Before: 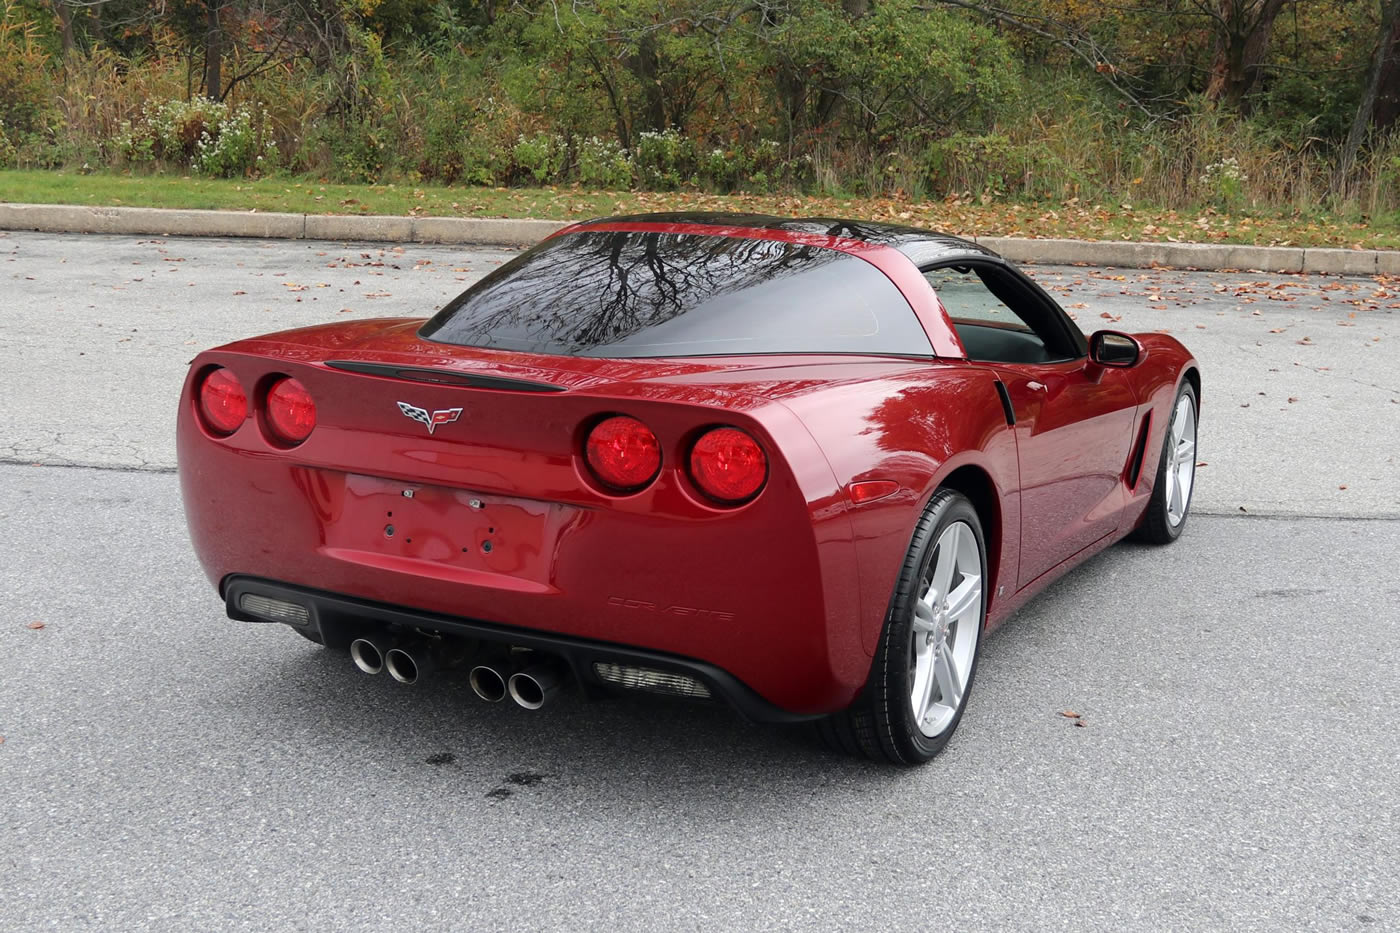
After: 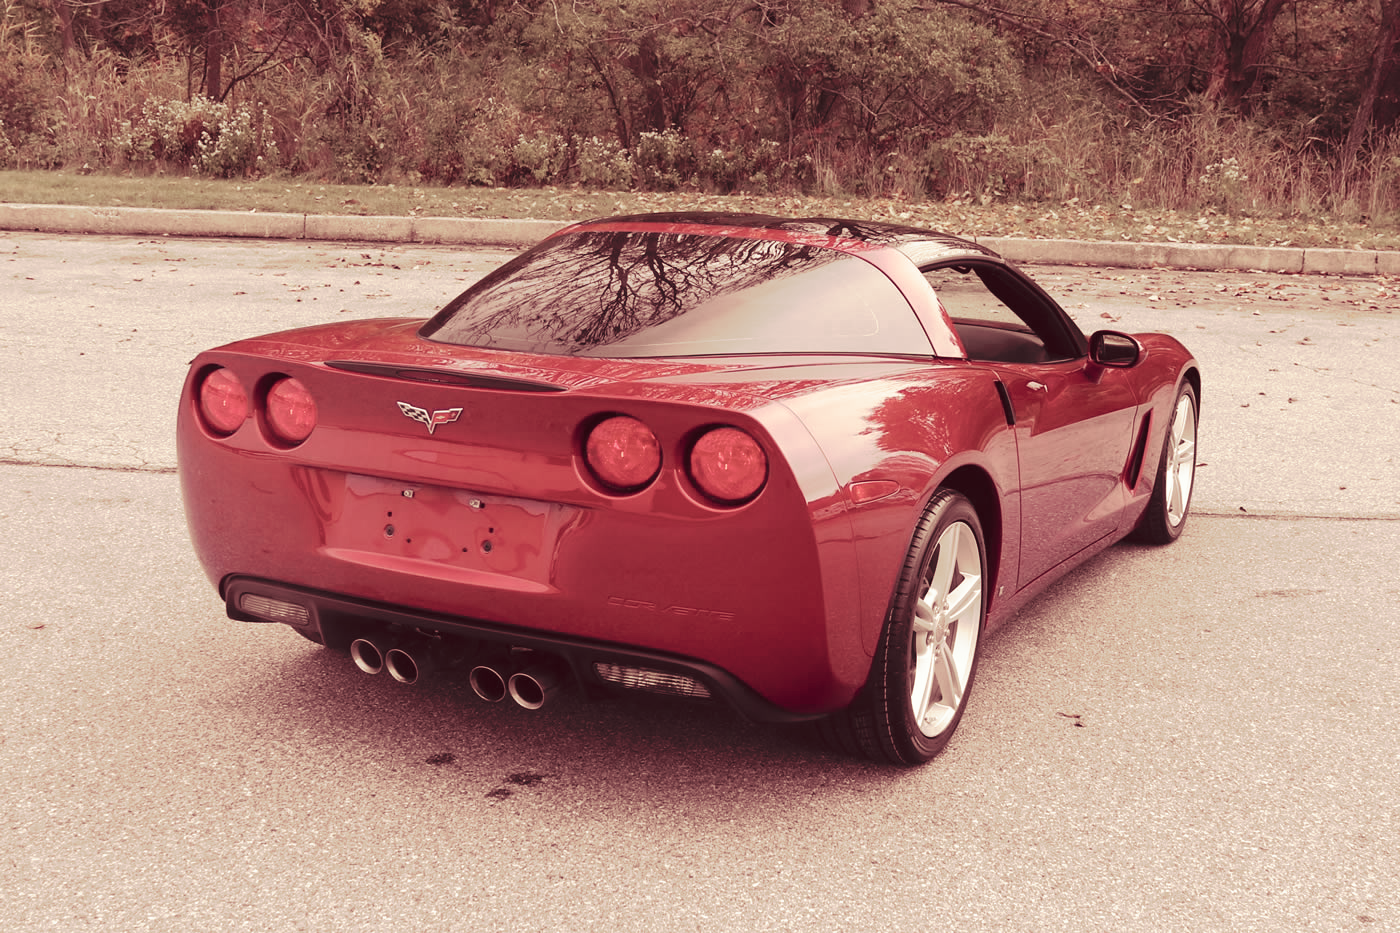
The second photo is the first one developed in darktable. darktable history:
tone curve: curves: ch0 [(0, 0) (0.003, 0.024) (0.011, 0.029) (0.025, 0.044) (0.044, 0.072) (0.069, 0.104) (0.1, 0.131) (0.136, 0.159) (0.177, 0.191) (0.224, 0.245) (0.277, 0.298) (0.335, 0.354) (0.399, 0.428) (0.468, 0.503) (0.543, 0.596) (0.623, 0.684) (0.709, 0.781) (0.801, 0.843) (0.898, 0.946) (1, 1)], preserve colors none
color look up table: target L [93.89, 92.75, 91.23, 83.76, 79.41, 78.52, 71.8, 69.47, 61.57, 51.82, 22.09, 3.943, 200.39, 88.82, 79.69, 68.29, 72.95, 59.35, 66.59, 55.69, 57.39, 54.43, 43.8, 36.33, 30.47, 25.55, 97.54, 76.26, 74.21, 83.47, 90.79, 80.8, 62.77, 91.53, 59.67, 85.07, 79.7, 43.71, 43.02, 43.71, 61, 16.31, 91.99, 94.02, 80.33, 91.02, 72, 35.51, 33.63], target a [-2.923, -4.447, -12.66, -7.278, 2.289, -12.1, -1.019, -13.23, 7.24, 1.045, 7.067, 7.49, 0, -0.318, 11.66, 8.619, 26.61, 15.24, 11.29, 54.82, 45.15, 29.14, 52.3, 43.24, 26.61, 27.87, 0.27, 8.391, 23.81, 11.48, 3.993, 2.435, 55.69, 0.264, 58.47, 7.025, 2.62, 27.2, 41.72, 39.85, 10.46, 28.85, -4.968, 2.12, -1.003, -0.452, 5.643, 14.95, 19.49], target b [7.661, 15.53, 8.13, 31.75, 26.43, 26.74, 15.97, 30.31, 20.25, 24.2, 13.79, 1.961, 0, 31.83, 37.92, 18.82, 23.94, 12.91, 28.8, 18.23, 5.212, 19.84, 16.6, 15.88, 16.38, 7.98, 5.106, 15.33, 7.656, -5.887, -3.233, 15.75, -12.66, -2.936, -38.63, -4.113, 14.19, 2.695, -6.178, -12.29, 12.06, -0.004, 0.644, -0.569, 13.72, -1.501, 10.11, 7.214, 7.27], num patches 49
